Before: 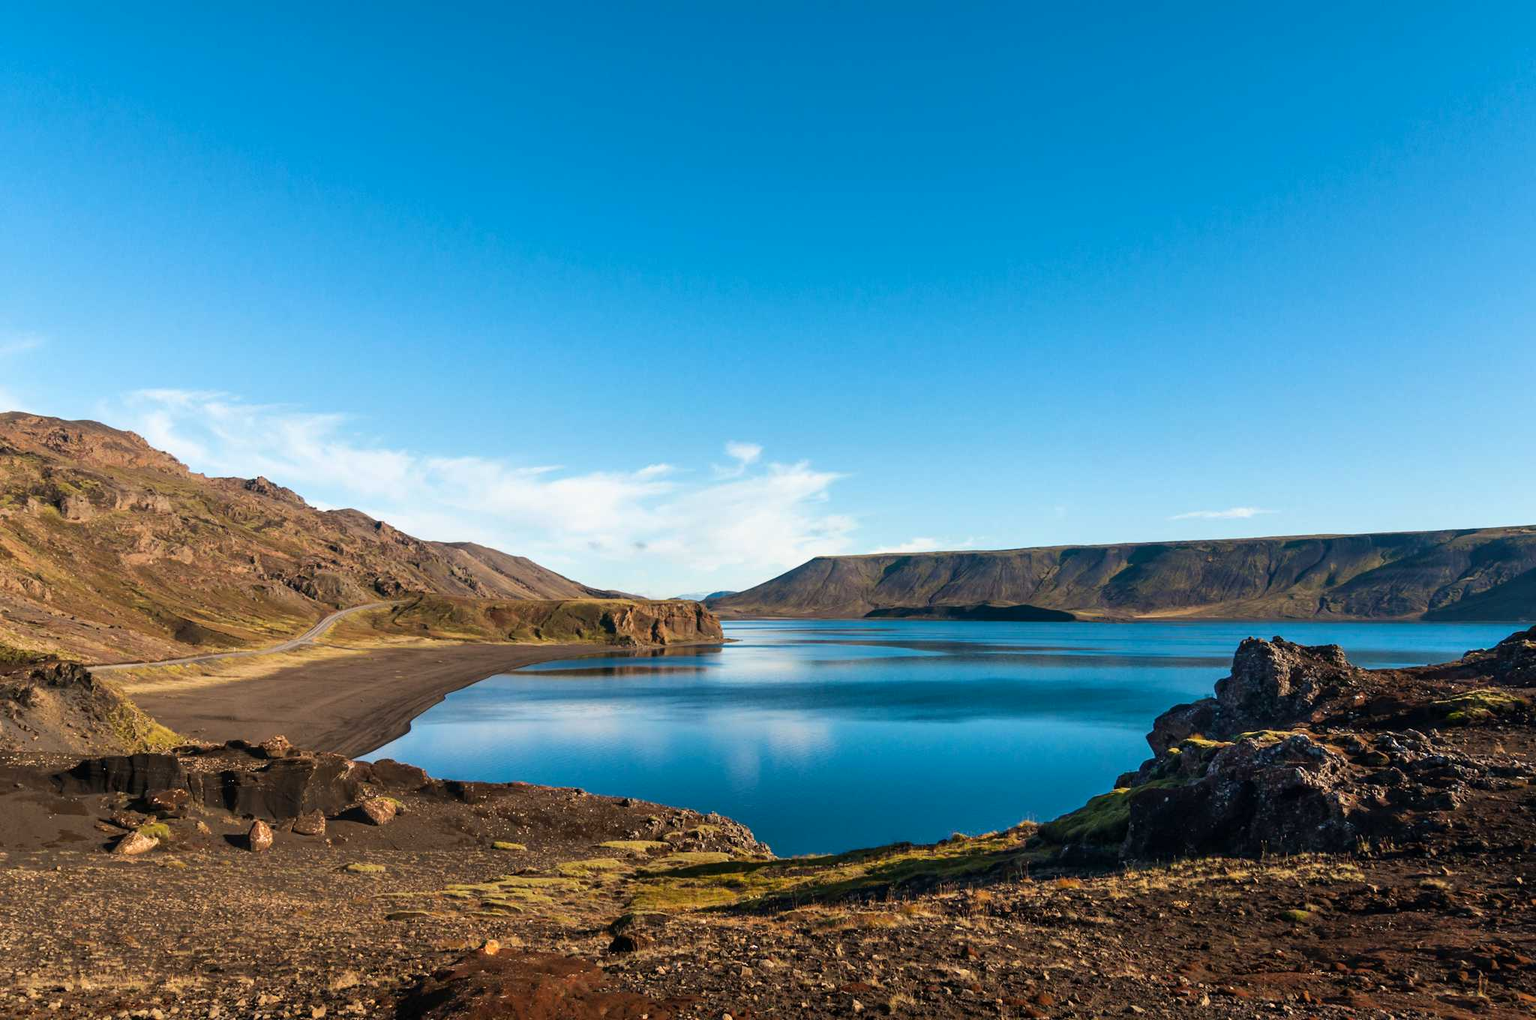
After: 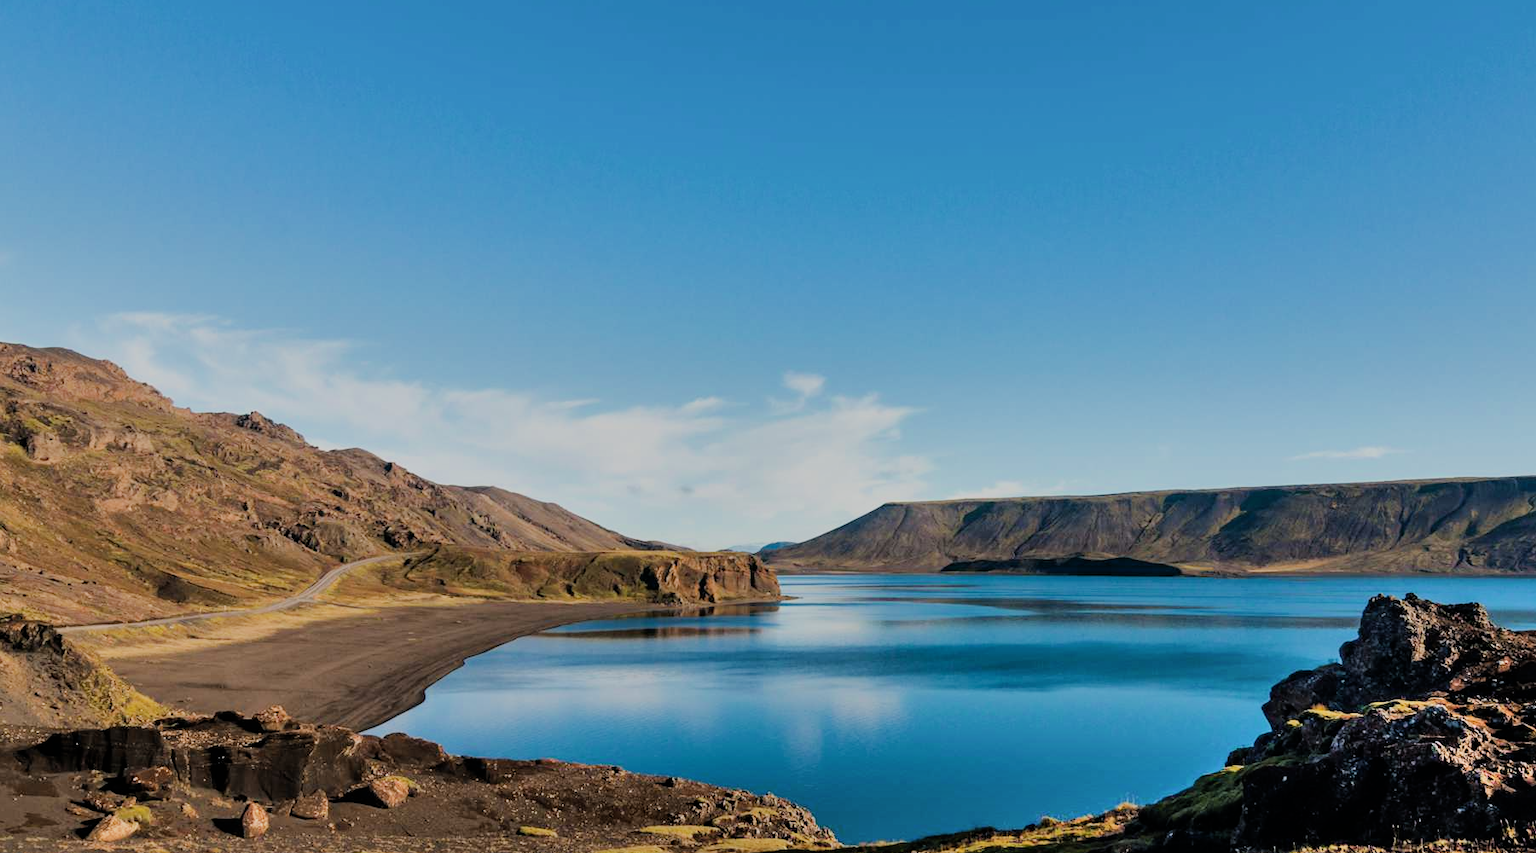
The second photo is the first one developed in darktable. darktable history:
filmic rgb: black relative exposure -7.15 EV, white relative exposure 5.36 EV, hardness 3.02
crop and rotate: left 2.425%, top 11.305%, right 9.6%, bottom 15.08%
shadows and highlights: soften with gaussian
